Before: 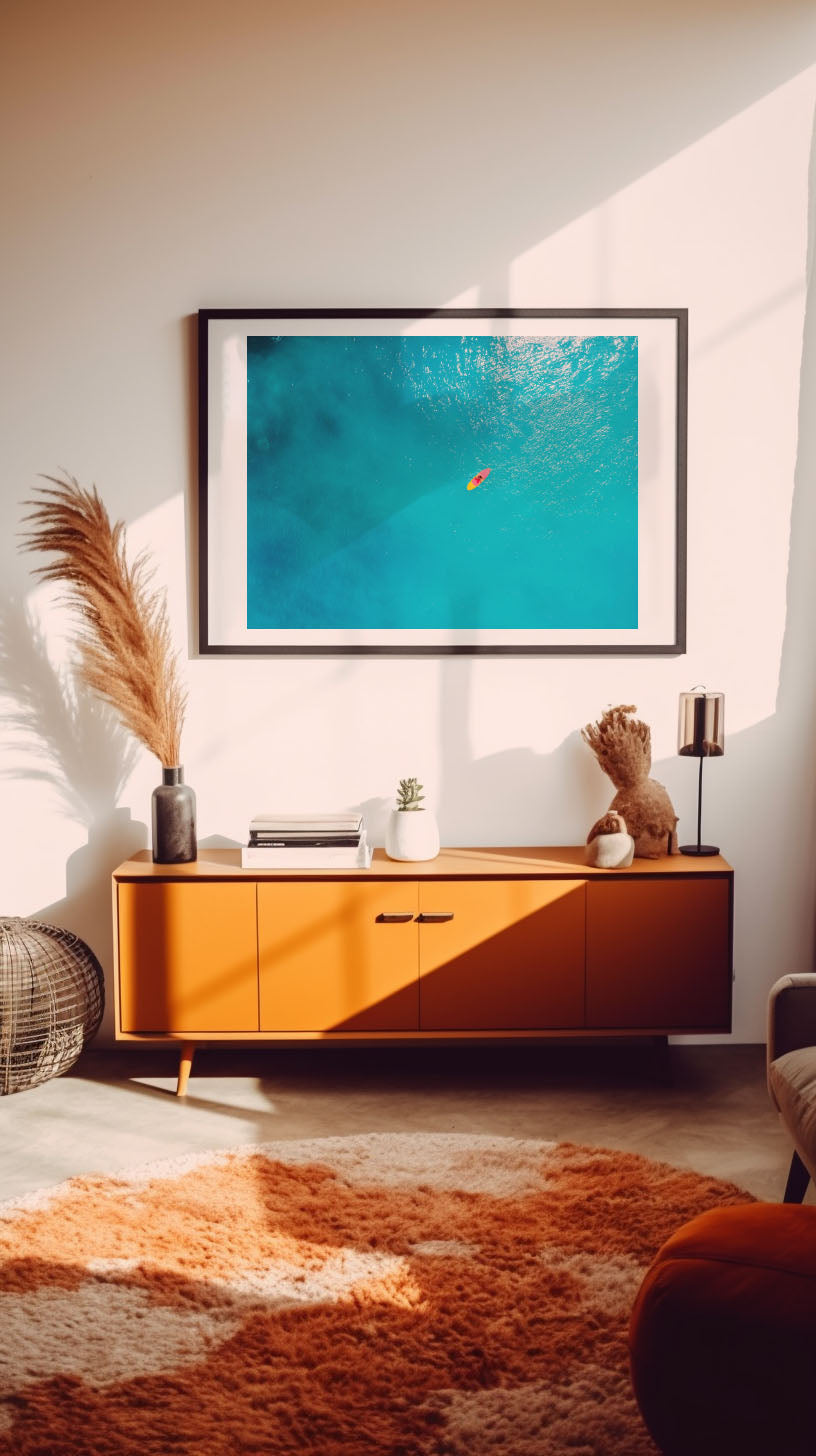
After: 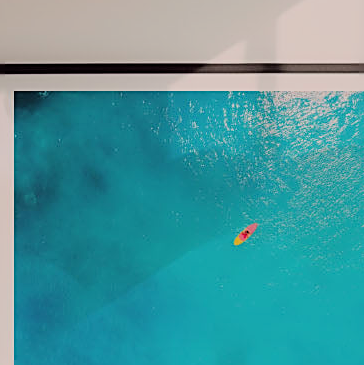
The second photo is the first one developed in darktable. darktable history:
sharpen: on, module defaults
crop: left 28.64%, top 16.832%, right 26.637%, bottom 58.055%
filmic rgb: black relative exposure -7.65 EV, white relative exposure 4.56 EV, hardness 3.61, color science v6 (2022)
